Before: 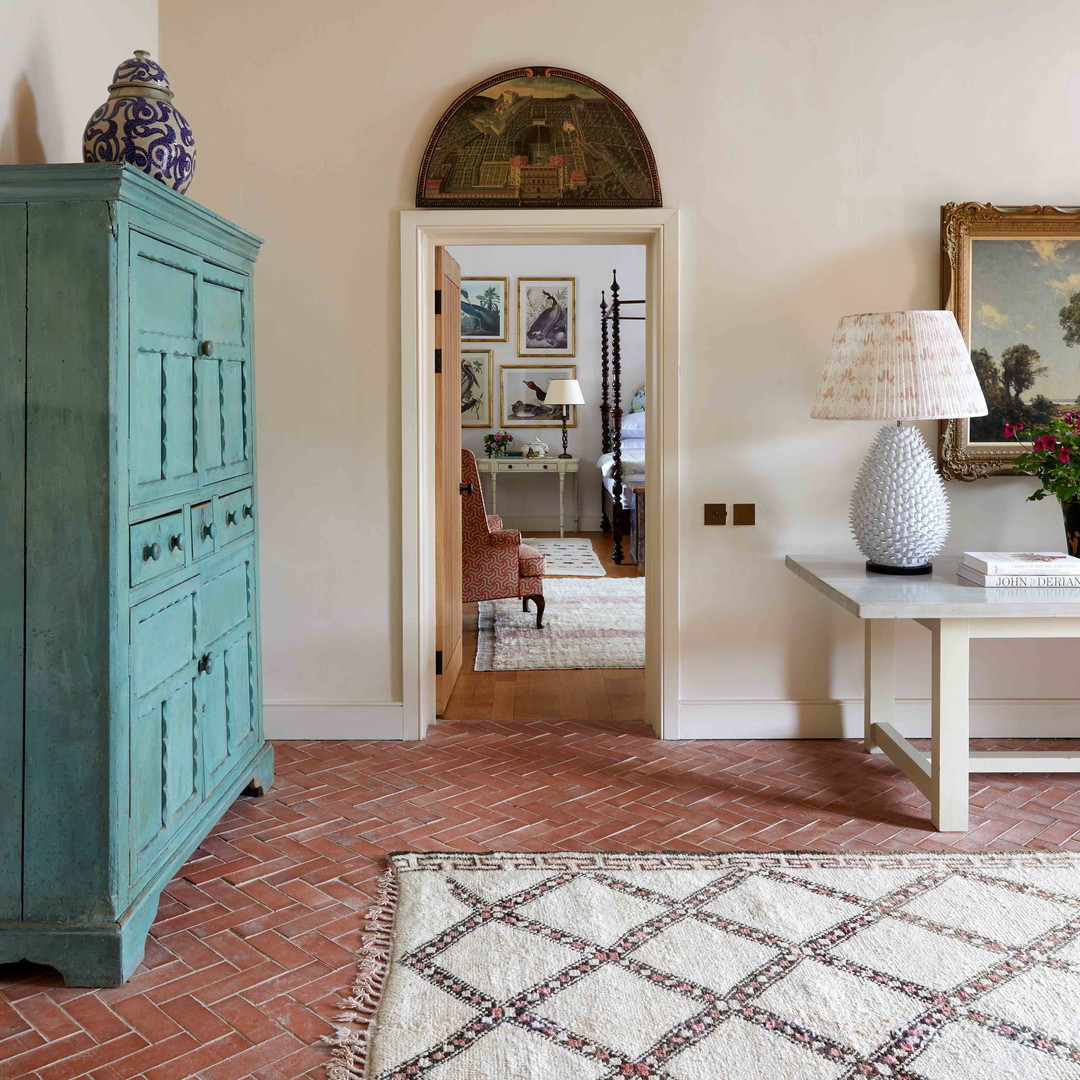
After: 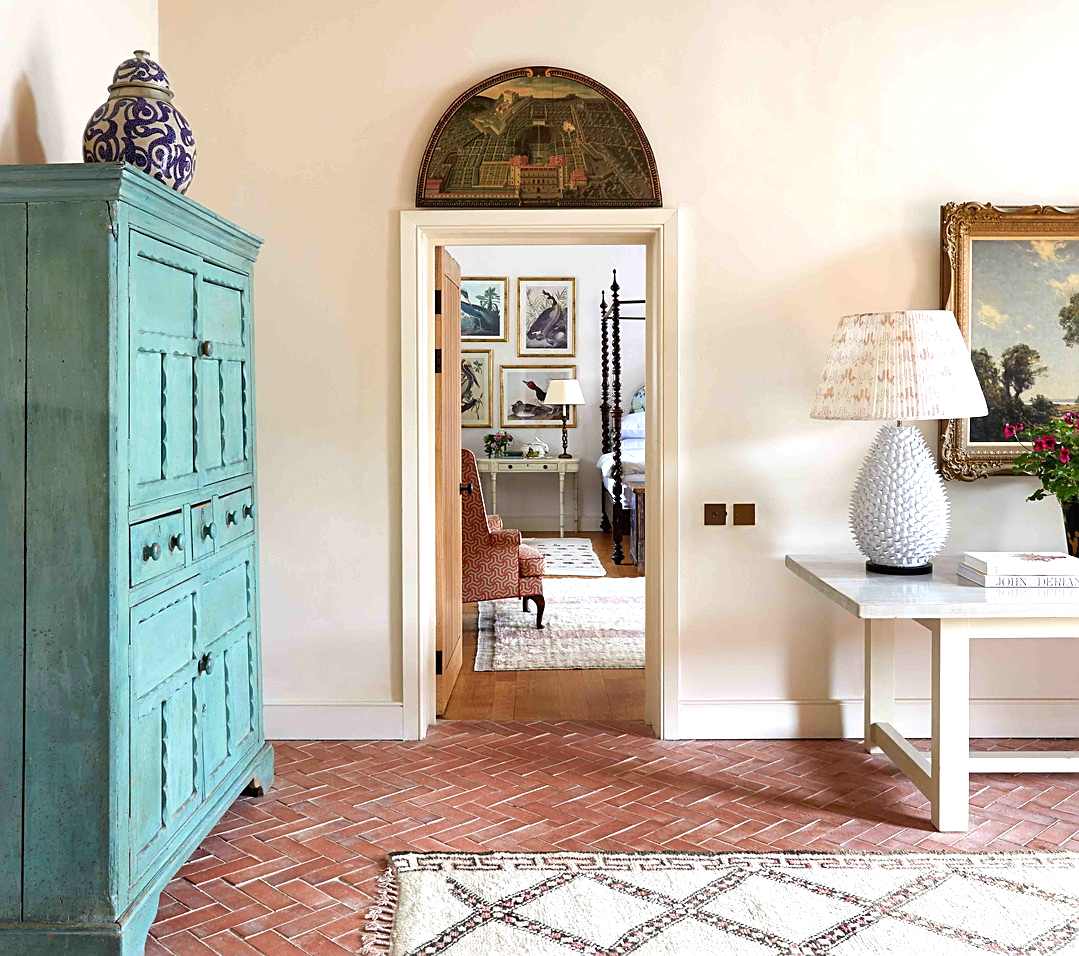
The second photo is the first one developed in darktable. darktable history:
exposure: black level correction 0, exposure 0.699 EV, compensate exposure bias true, compensate highlight preservation false
sharpen: on, module defaults
crop and rotate: top 0%, bottom 11.415%
